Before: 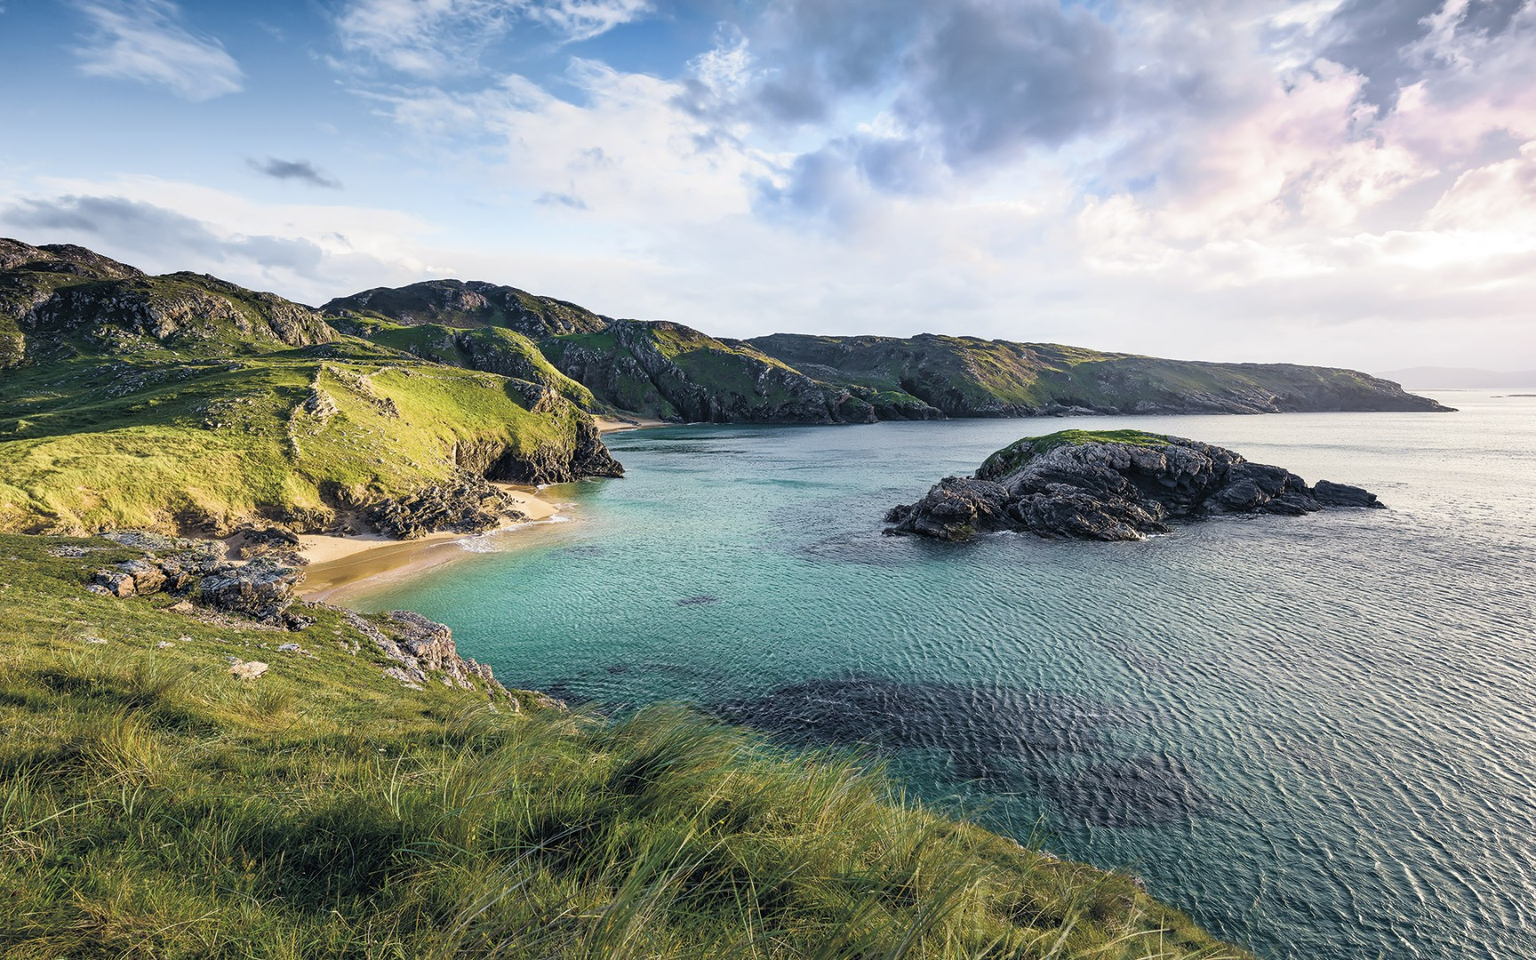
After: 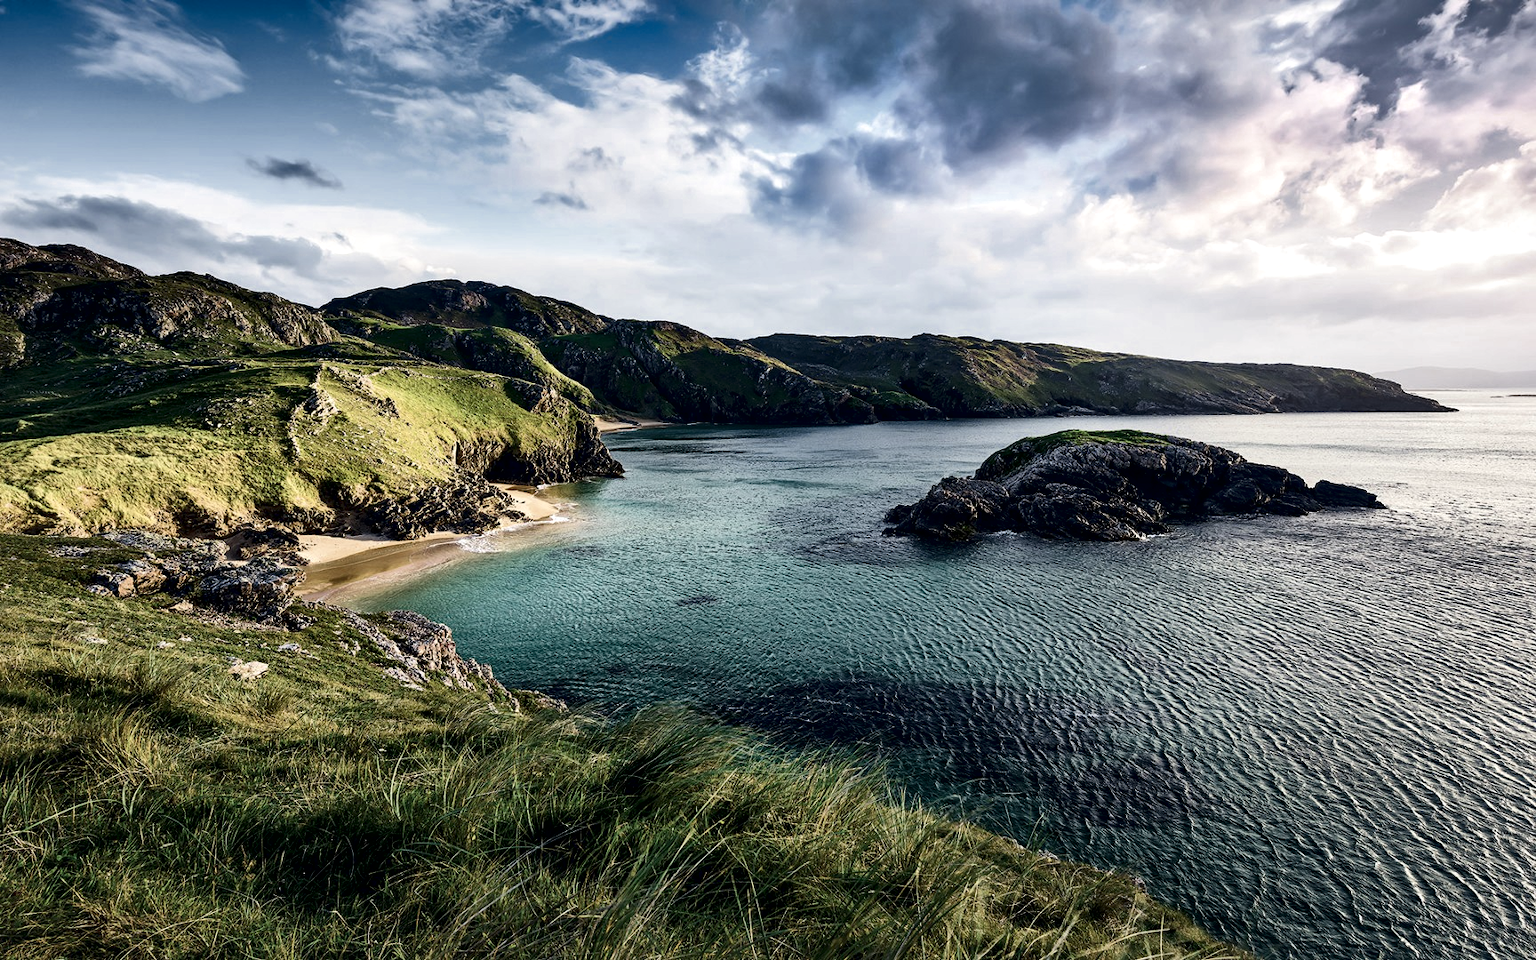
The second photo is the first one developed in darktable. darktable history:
local contrast: mode bilateral grid, contrast 25, coarseness 60, detail 152%, midtone range 0.2
exposure: compensate highlight preservation false
contrast brightness saturation: contrast 0.191, brightness -0.241, saturation 0.114
shadows and highlights: radius 125.28, shadows 30.27, highlights -30.68, low approximation 0.01, soften with gaussian
color zones: curves: ch0 [(0, 0.5) (0.125, 0.4) (0.25, 0.5) (0.375, 0.4) (0.5, 0.4) (0.625, 0.35) (0.75, 0.35) (0.875, 0.5)]; ch1 [(0, 0.35) (0.125, 0.45) (0.25, 0.35) (0.375, 0.35) (0.5, 0.35) (0.625, 0.35) (0.75, 0.45) (0.875, 0.35)]; ch2 [(0, 0.6) (0.125, 0.5) (0.25, 0.5) (0.375, 0.6) (0.5, 0.6) (0.625, 0.5) (0.75, 0.5) (0.875, 0.5)]
